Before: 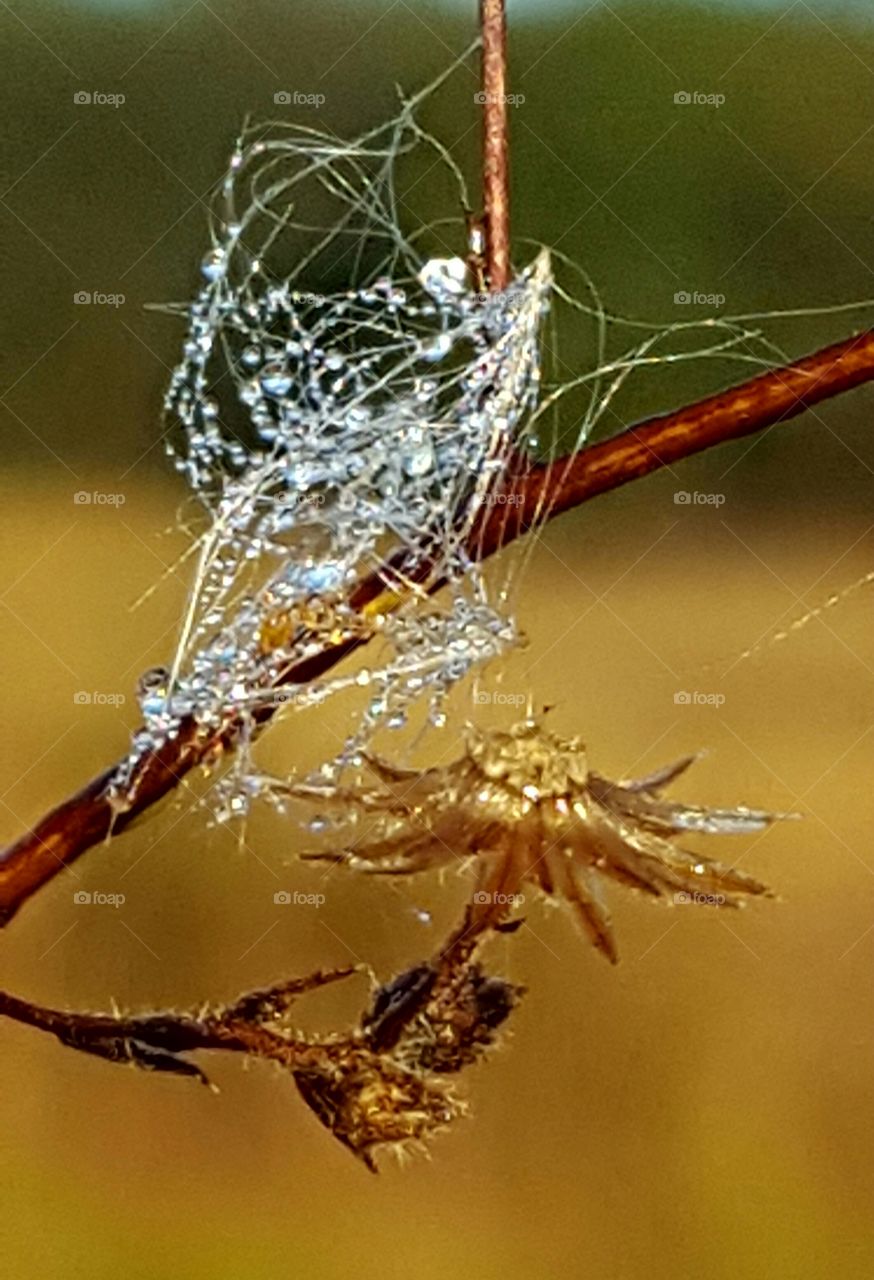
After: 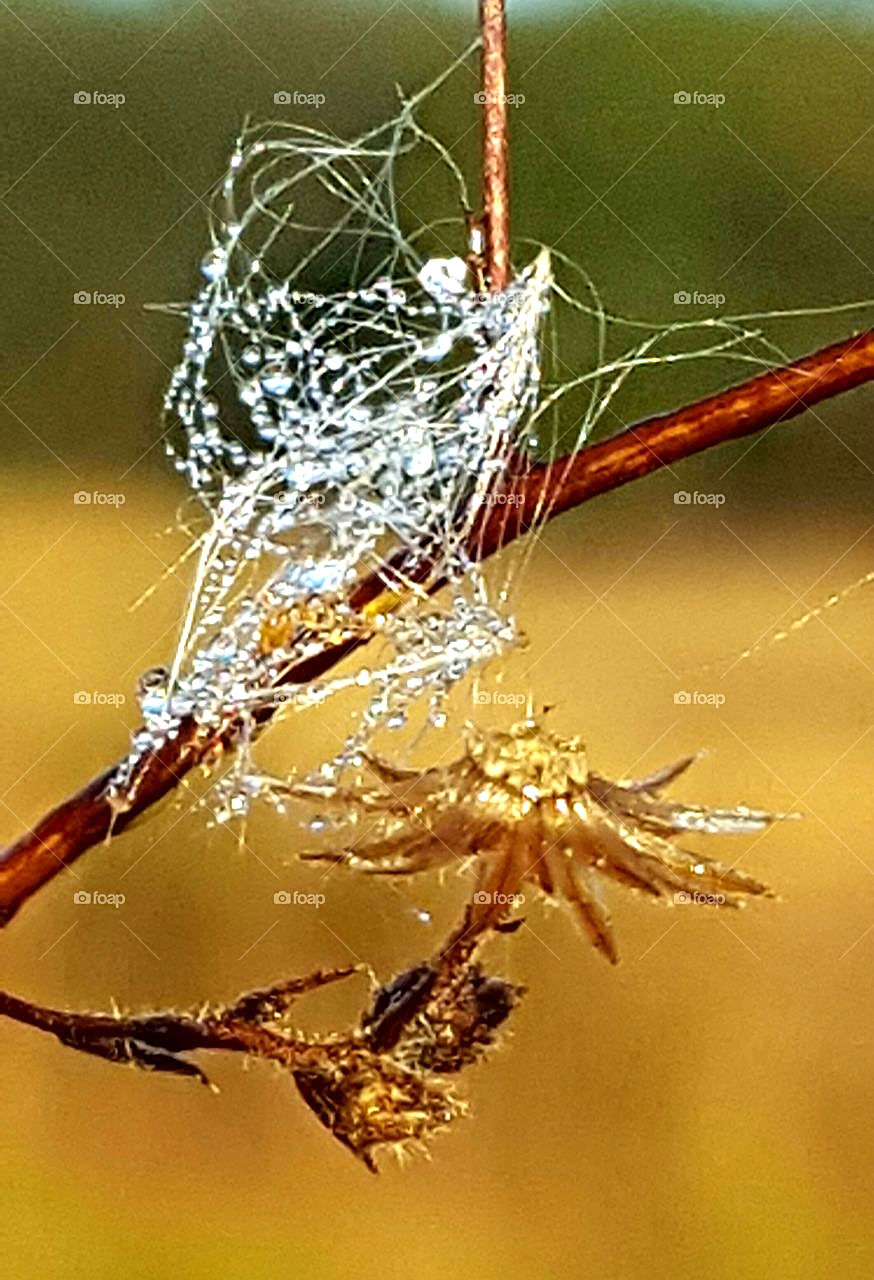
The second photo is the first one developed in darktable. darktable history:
exposure: exposure 0.647 EV, compensate highlight preservation false
sharpen: on, module defaults
